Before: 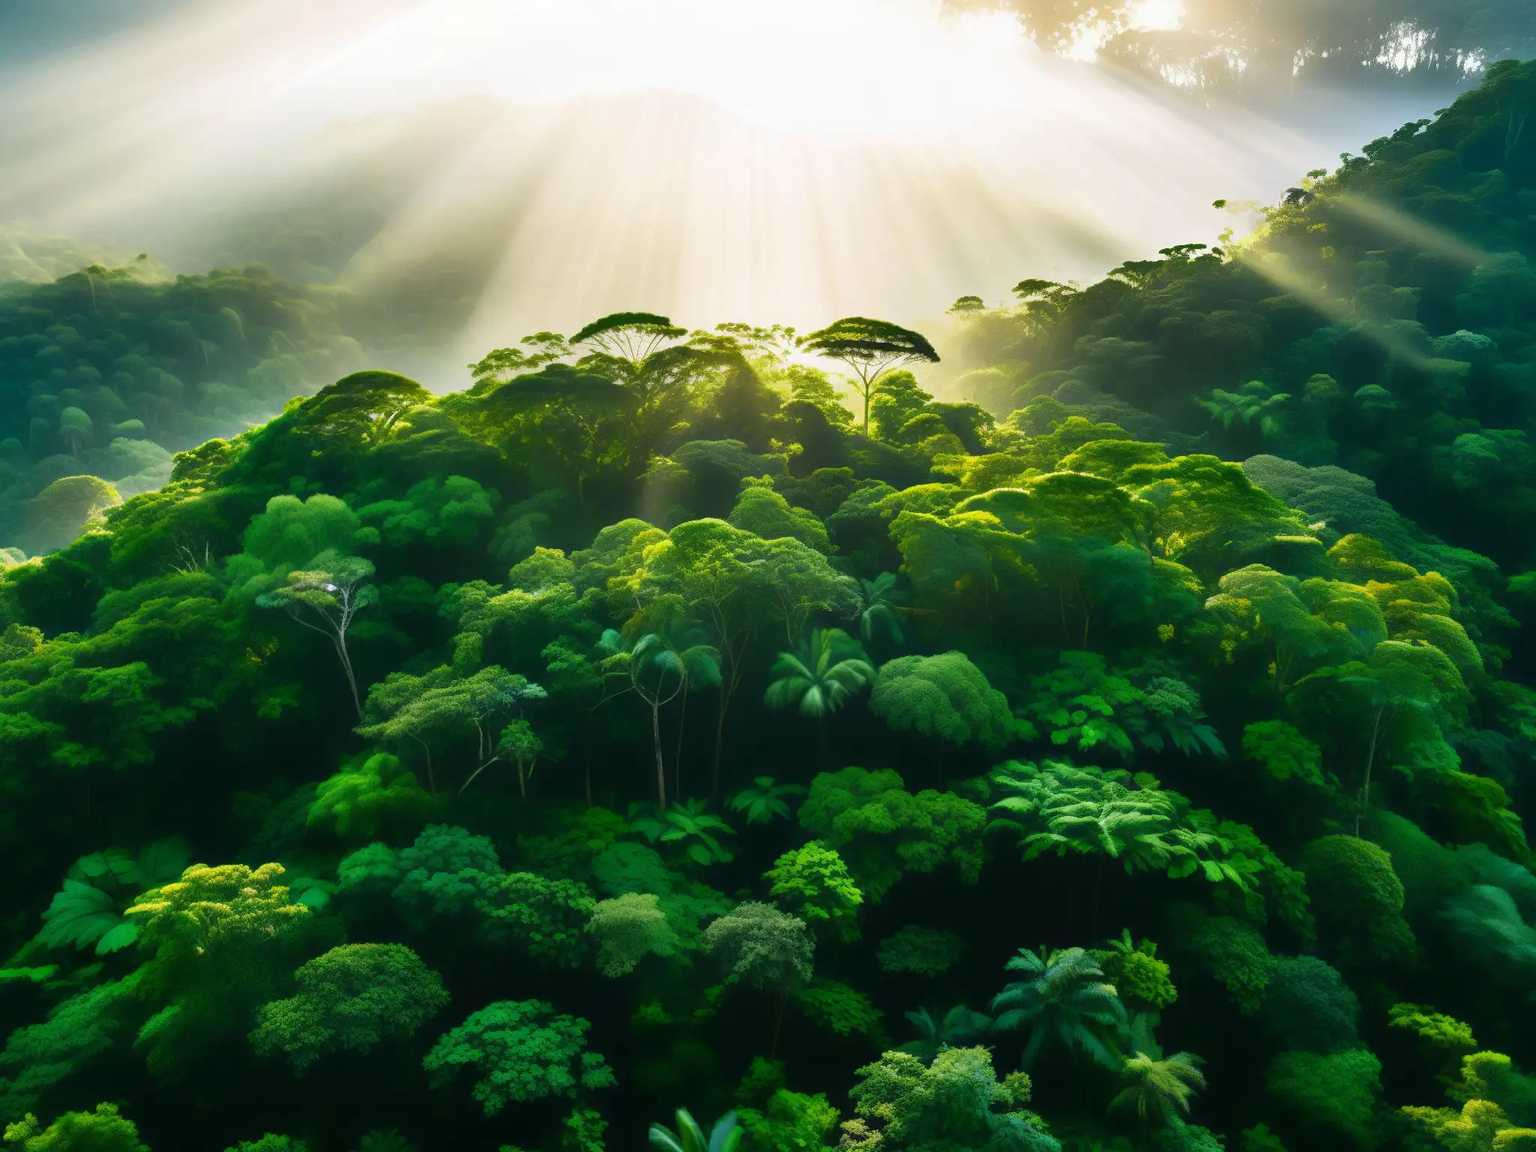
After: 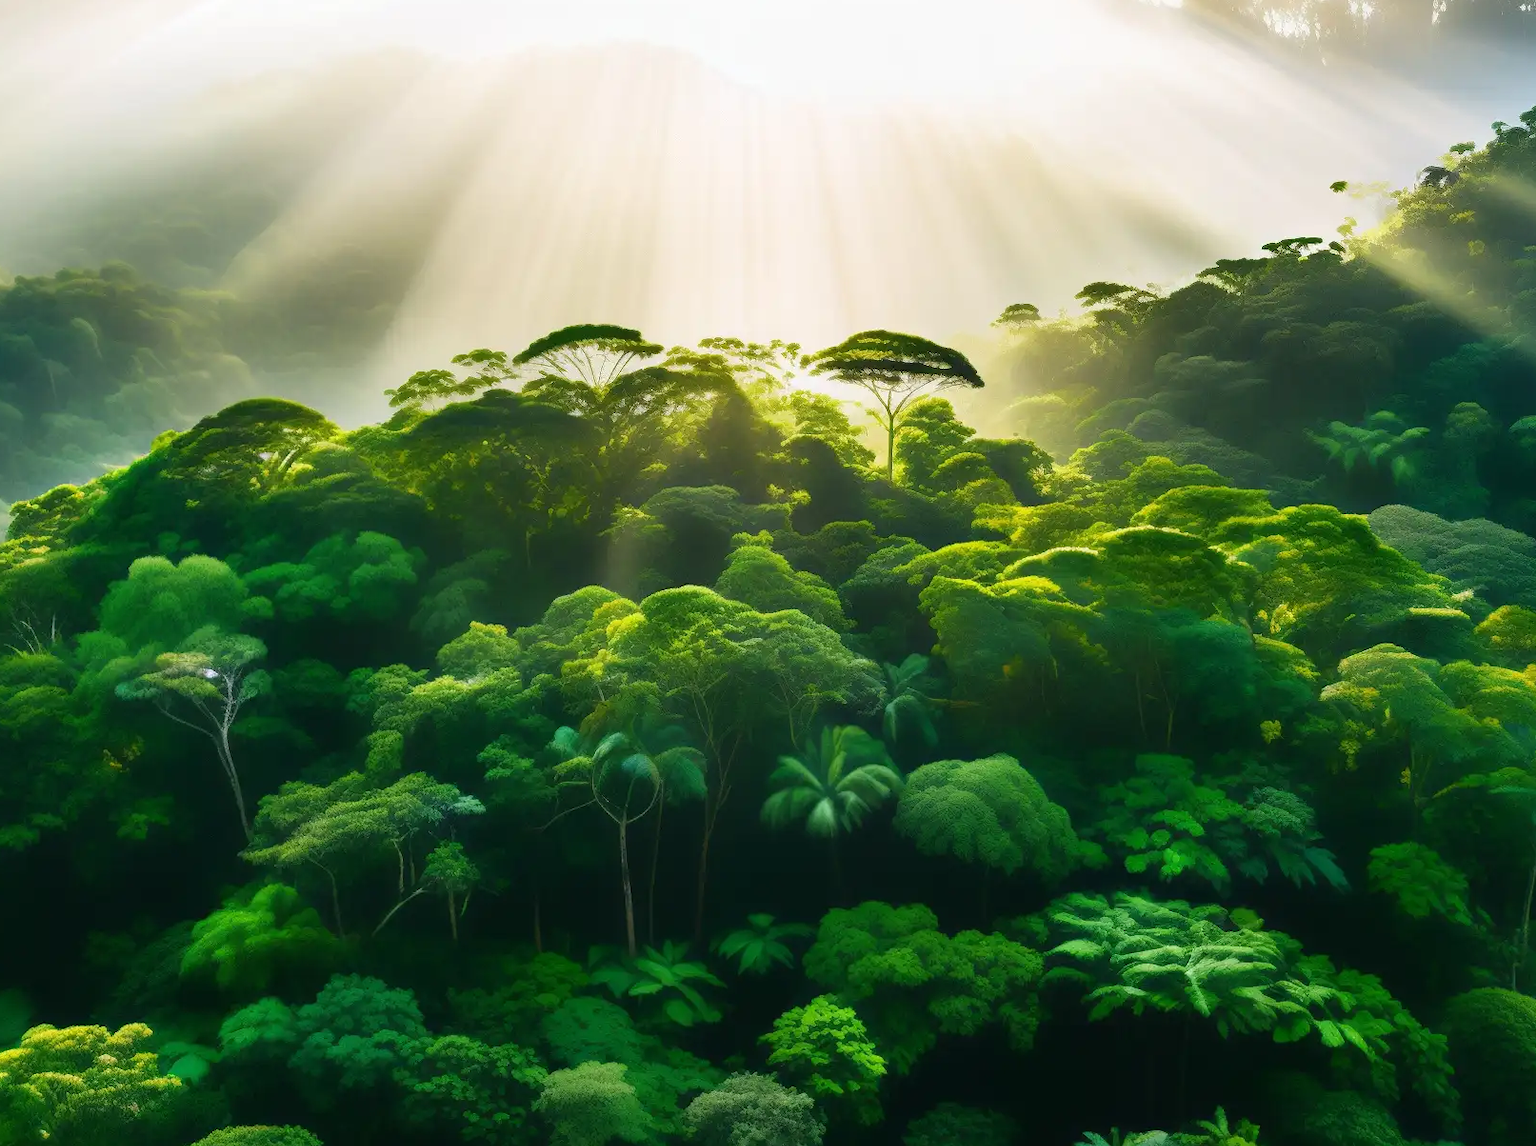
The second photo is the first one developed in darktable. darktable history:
crop and rotate: left 10.765%, top 5.007%, right 10.432%, bottom 16.606%
